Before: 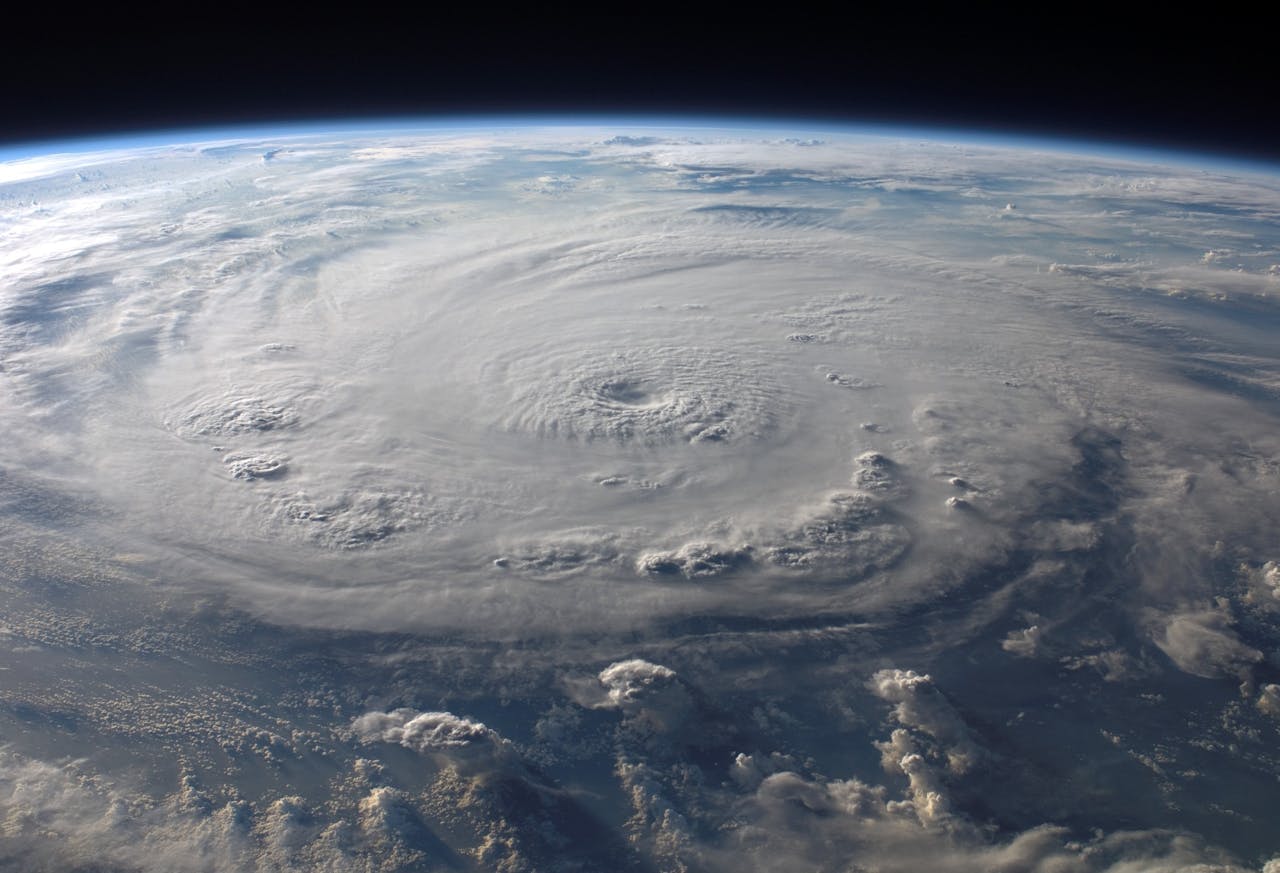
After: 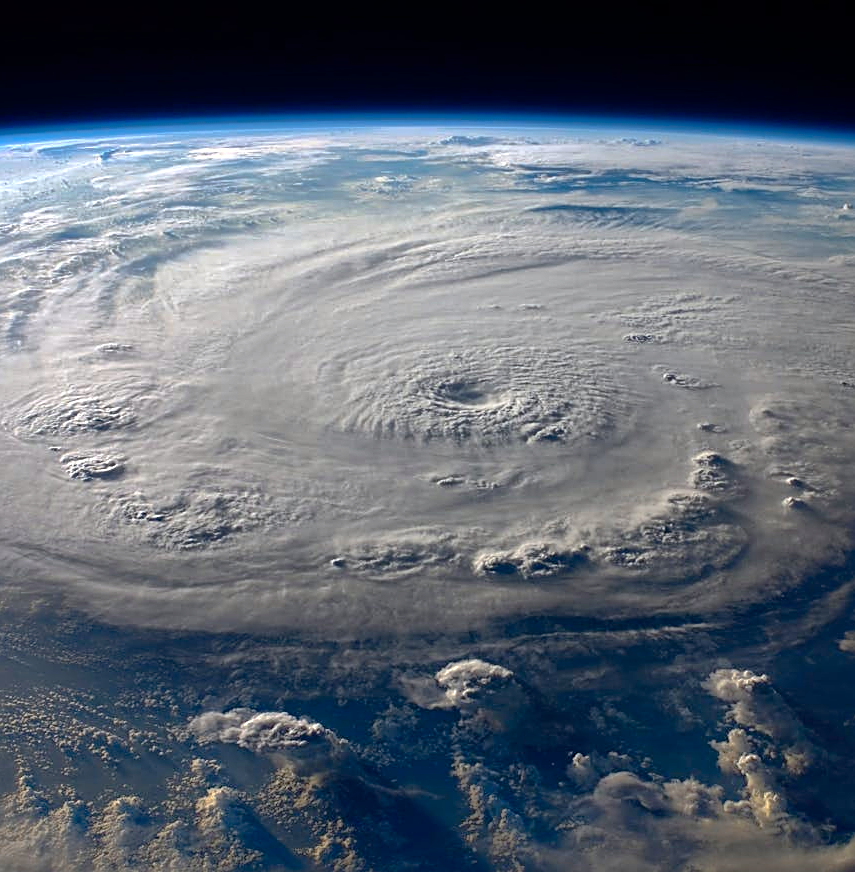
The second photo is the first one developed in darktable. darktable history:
crop and rotate: left 12.752%, right 20.432%
shadows and highlights: shadows 61.1, highlights -59.93
contrast brightness saturation: contrast 0.212, brightness -0.104, saturation 0.215
haze removal: compatibility mode true, adaptive false
tone equalizer: -8 EV -0.736 EV, -7 EV -0.737 EV, -6 EV -0.622 EV, -5 EV -0.377 EV, -3 EV 0.366 EV, -2 EV 0.6 EV, -1 EV 0.687 EV, +0 EV 0.738 EV
exposure: exposure -0.491 EV, compensate highlight preservation false
sharpen: on, module defaults
